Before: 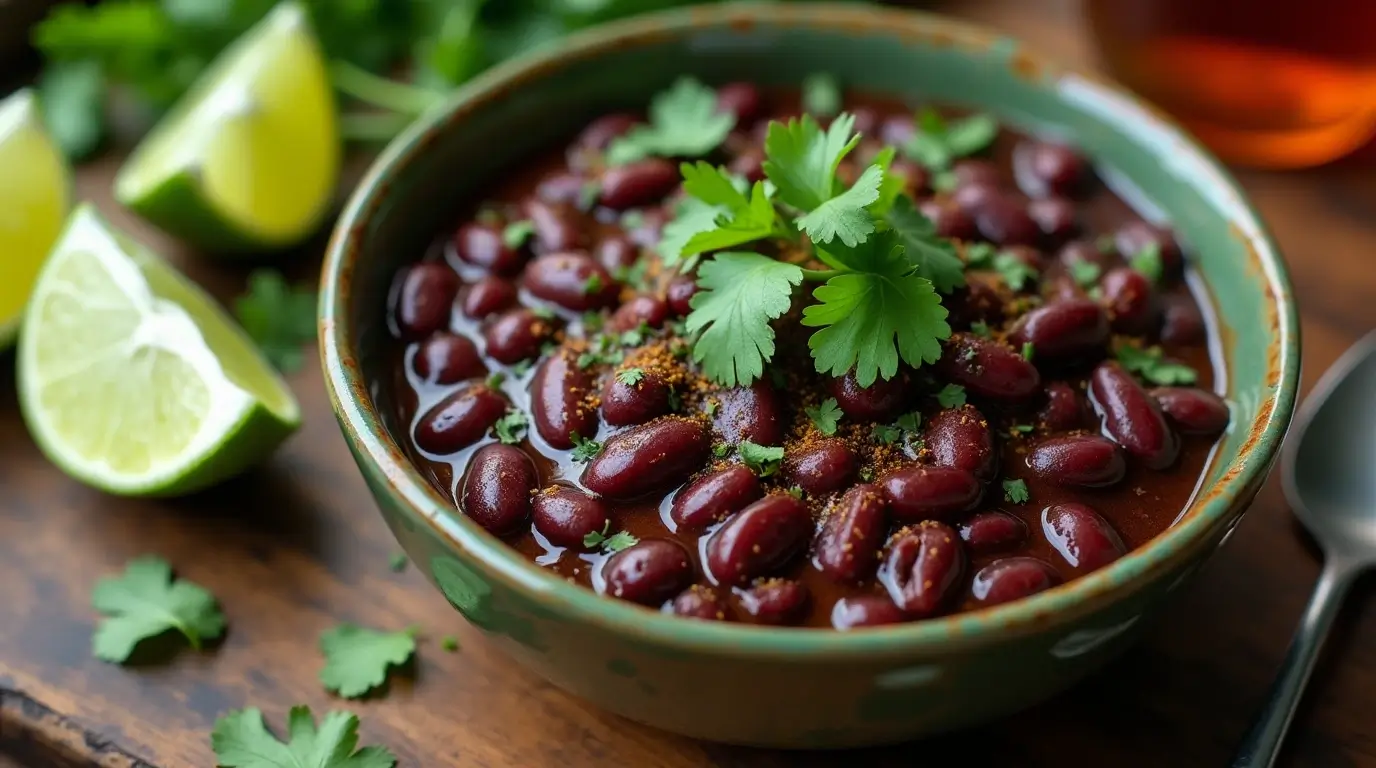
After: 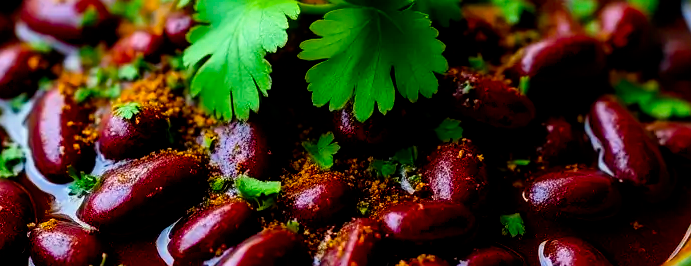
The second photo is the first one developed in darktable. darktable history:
crop: left 36.607%, top 34.735%, right 13.146%, bottom 30.611%
filmic rgb: black relative exposure -8.7 EV, white relative exposure 2.7 EV, threshold 3 EV, target black luminance 0%, hardness 6.25, latitude 76.53%, contrast 1.326, shadows ↔ highlights balance -0.349%, preserve chrominance no, color science v4 (2020), enable highlight reconstruction true
color balance rgb: linear chroma grading › global chroma 25%, perceptual saturation grading › global saturation 50%
